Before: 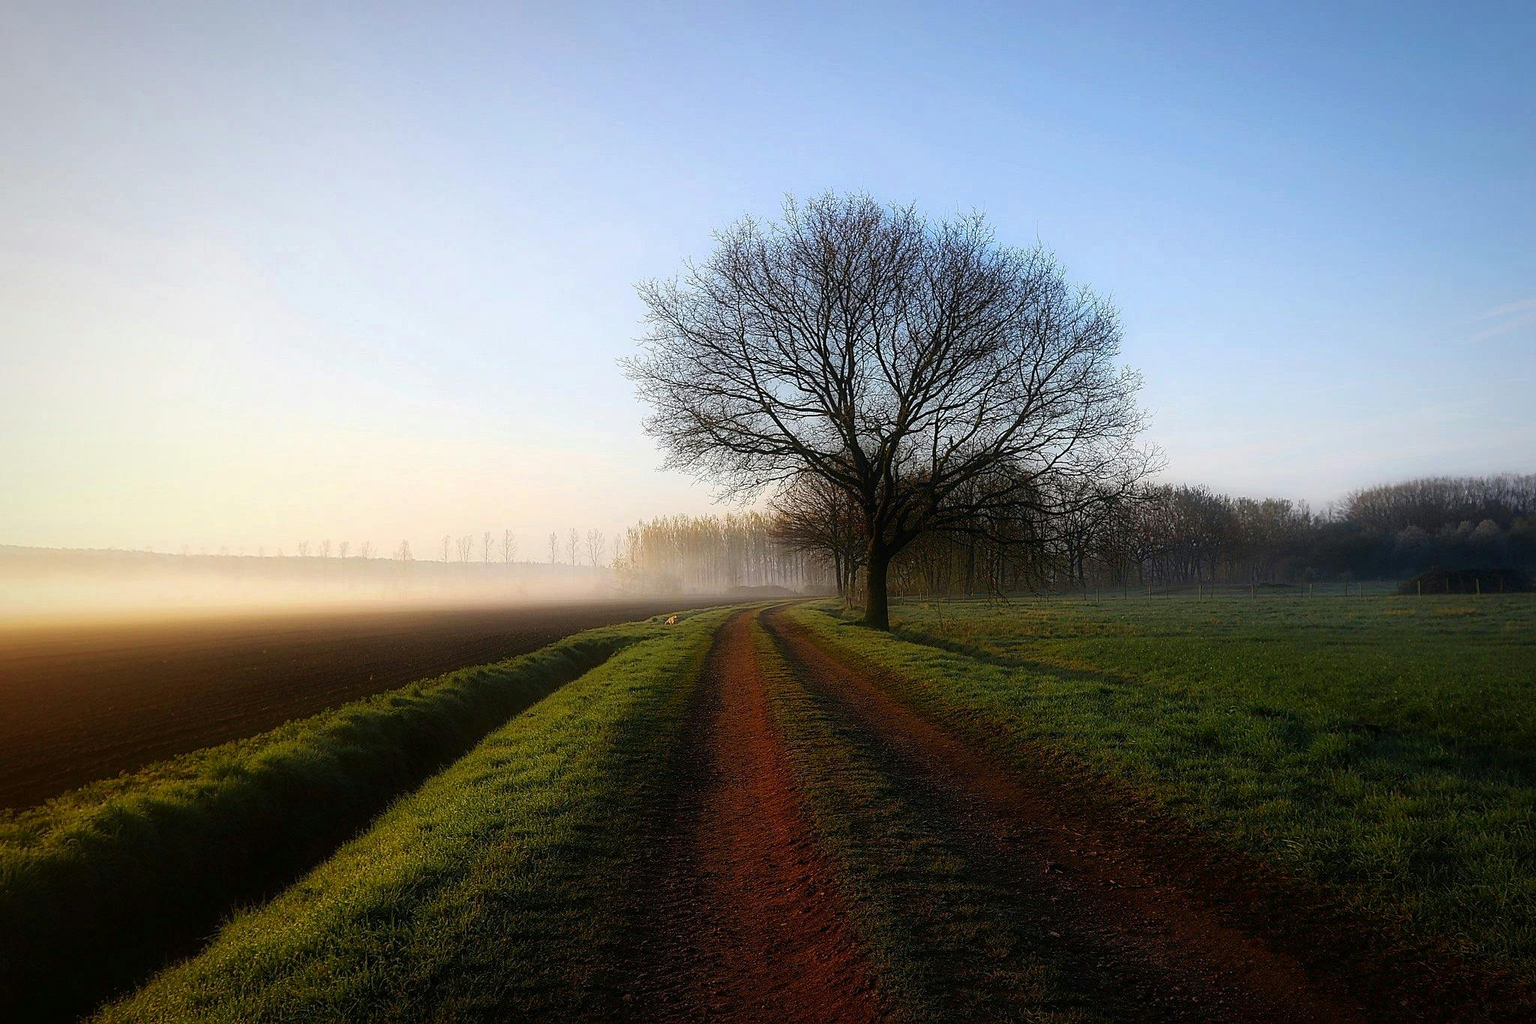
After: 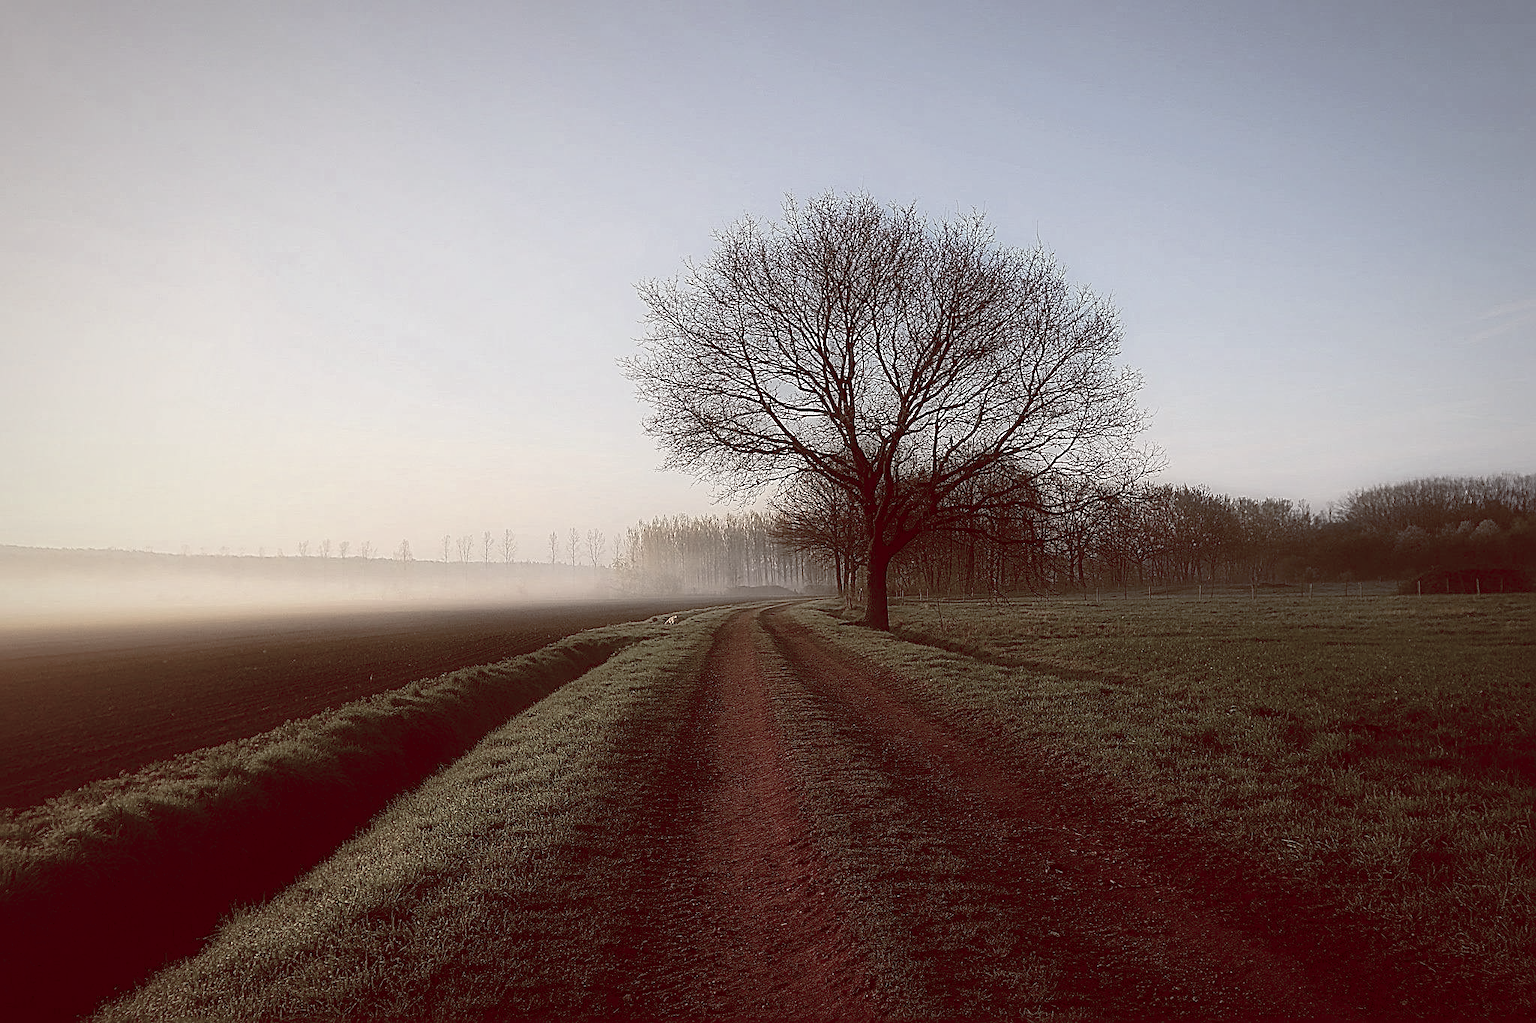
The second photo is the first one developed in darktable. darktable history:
sharpen: radius 2.817, amount 0.715
color balance rgb: shadows lift › luminance 1%, shadows lift › chroma 0.2%, shadows lift › hue 20°, power › luminance 1%, power › chroma 0.4%, power › hue 34°, highlights gain › luminance 0.8%, highlights gain › chroma 0.4%, highlights gain › hue 44°, global offset › chroma 0.4%, global offset › hue 34°, white fulcrum 0.08 EV, linear chroma grading › shadows -7%, linear chroma grading › highlights -7%, linear chroma grading › global chroma -10%, linear chroma grading › mid-tones -8%, perceptual saturation grading › global saturation -28%, perceptual saturation grading › highlights -20%, perceptual saturation grading › mid-tones -24%, perceptual saturation grading › shadows -24%, perceptual brilliance grading › global brilliance -1%, perceptual brilliance grading › highlights -1%, perceptual brilliance grading › mid-tones -1%, perceptual brilliance grading › shadows -1%, global vibrance -17%, contrast -6%
